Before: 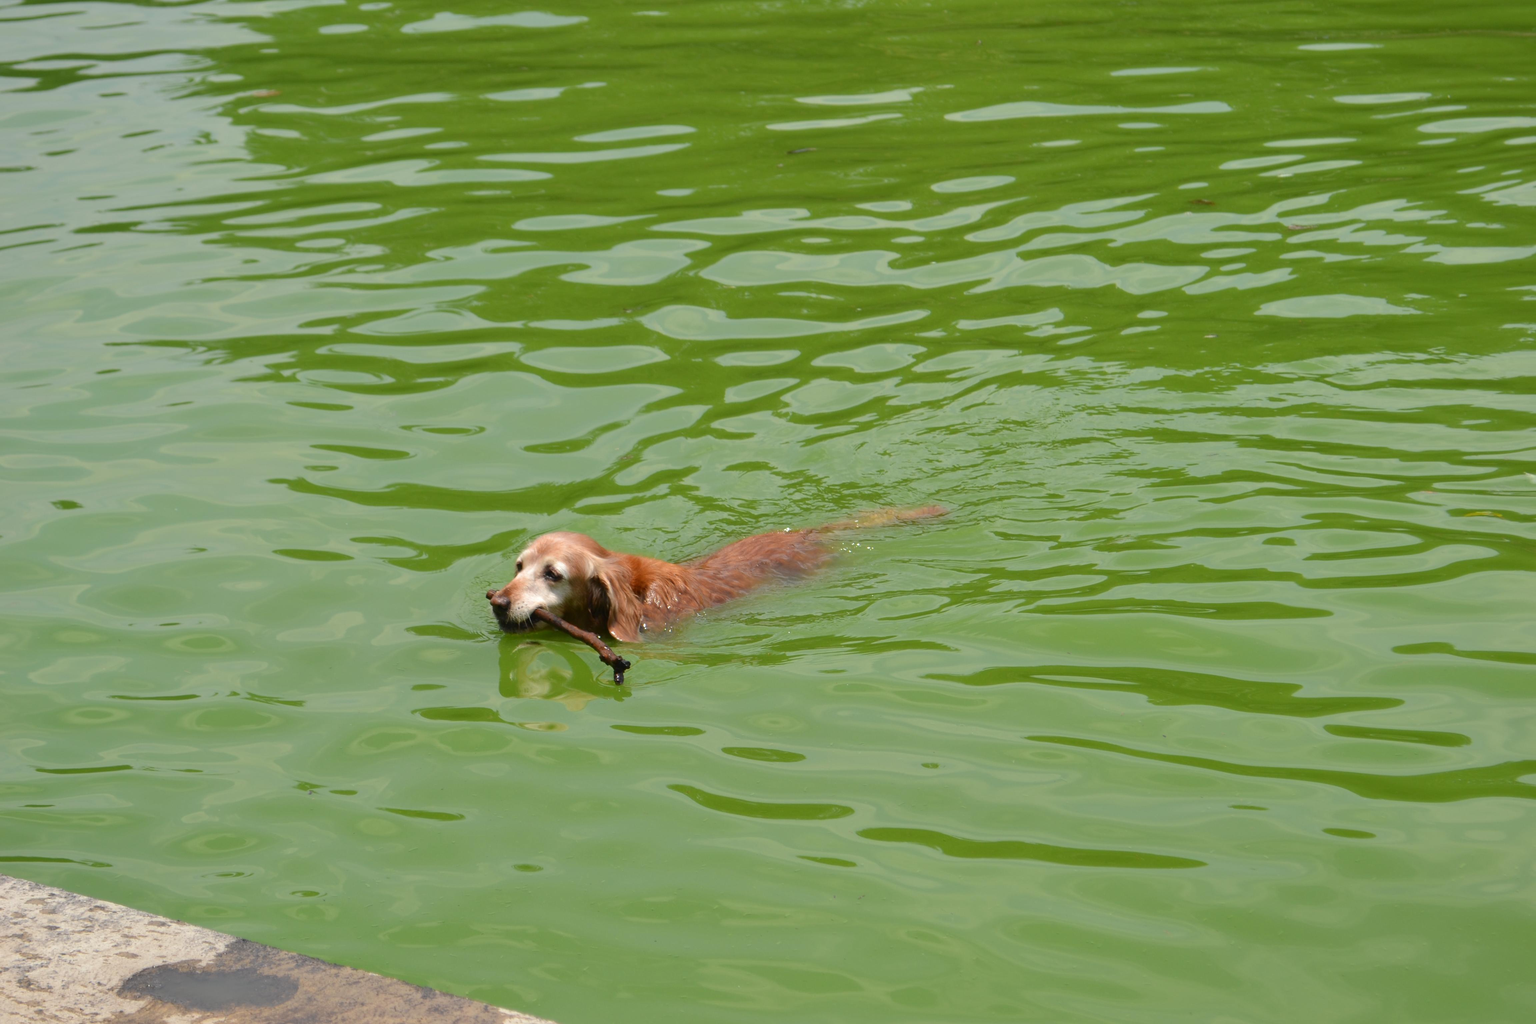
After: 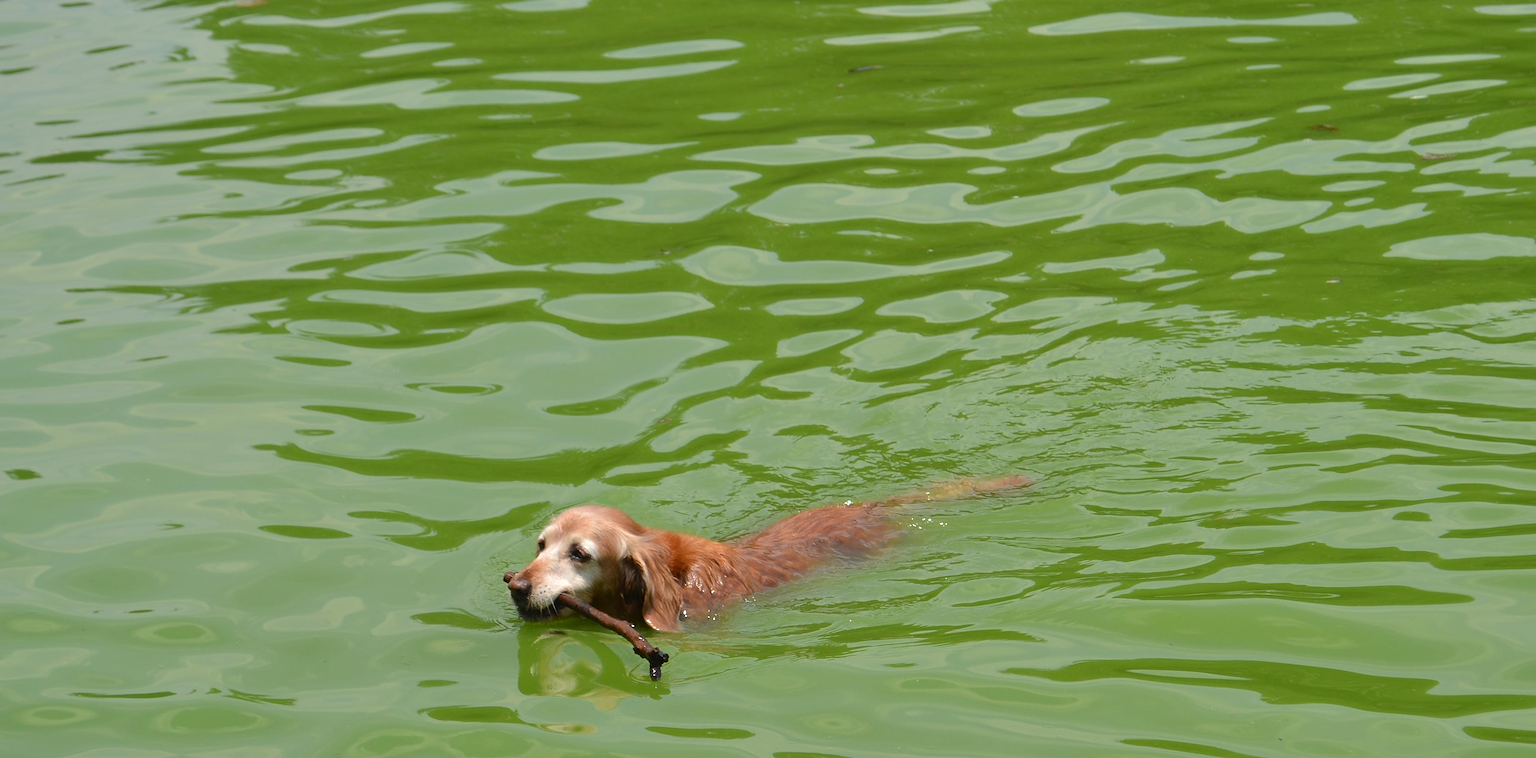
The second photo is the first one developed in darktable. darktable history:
sharpen: on, module defaults
crop: left 3.062%, top 8.916%, right 9.649%, bottom 26.458%
